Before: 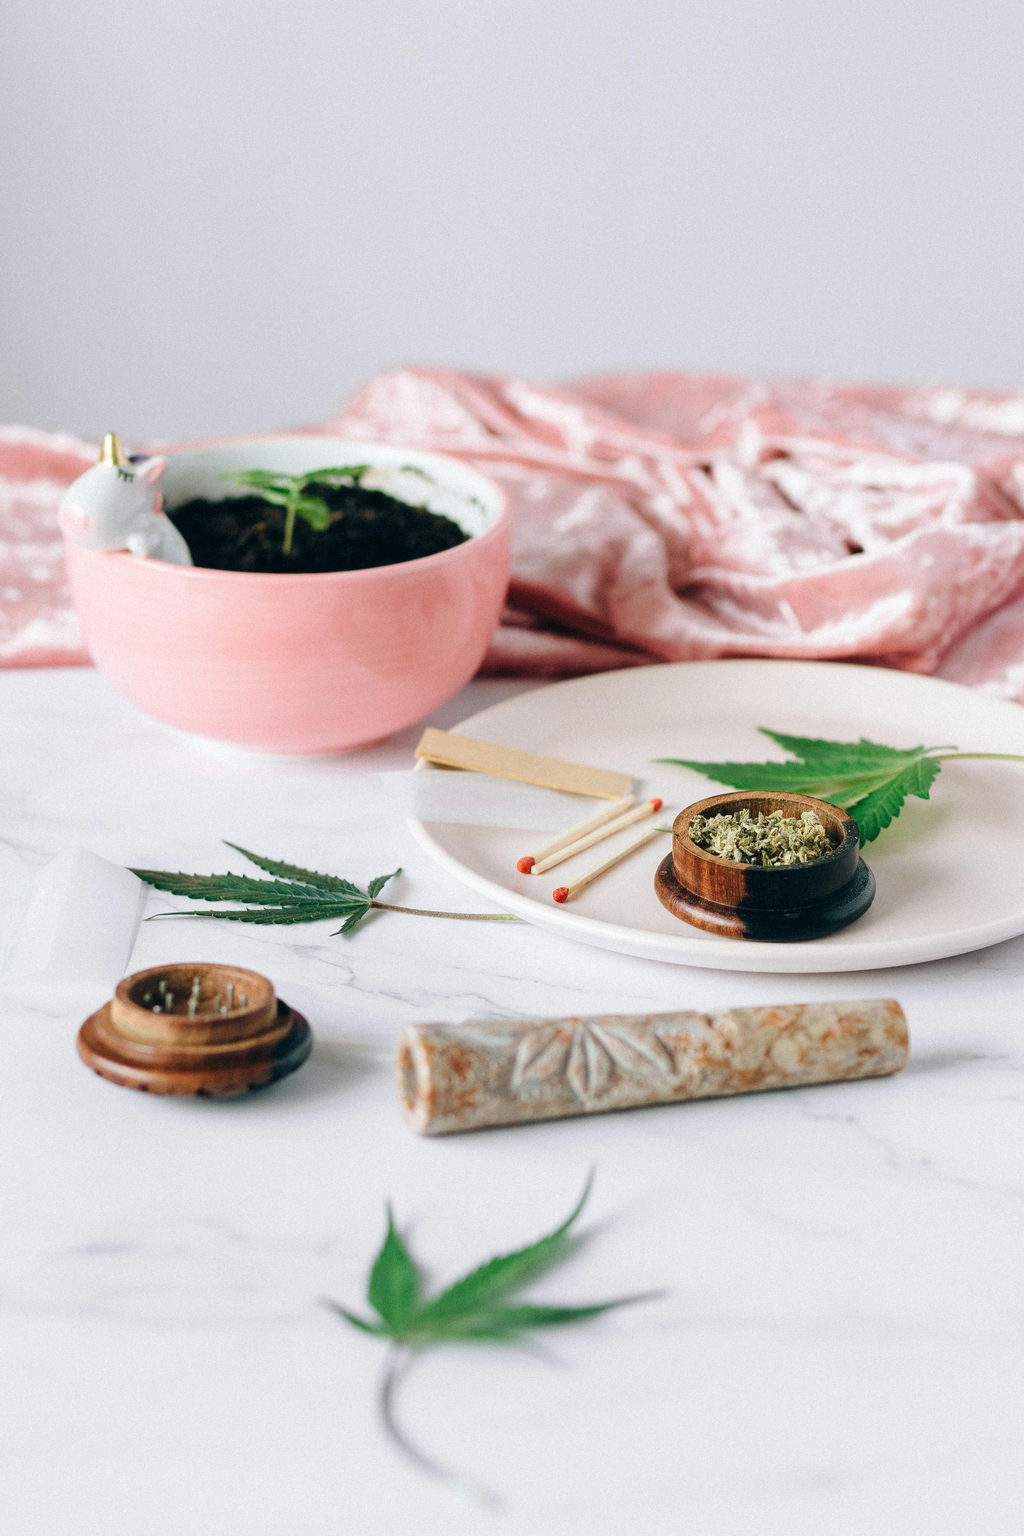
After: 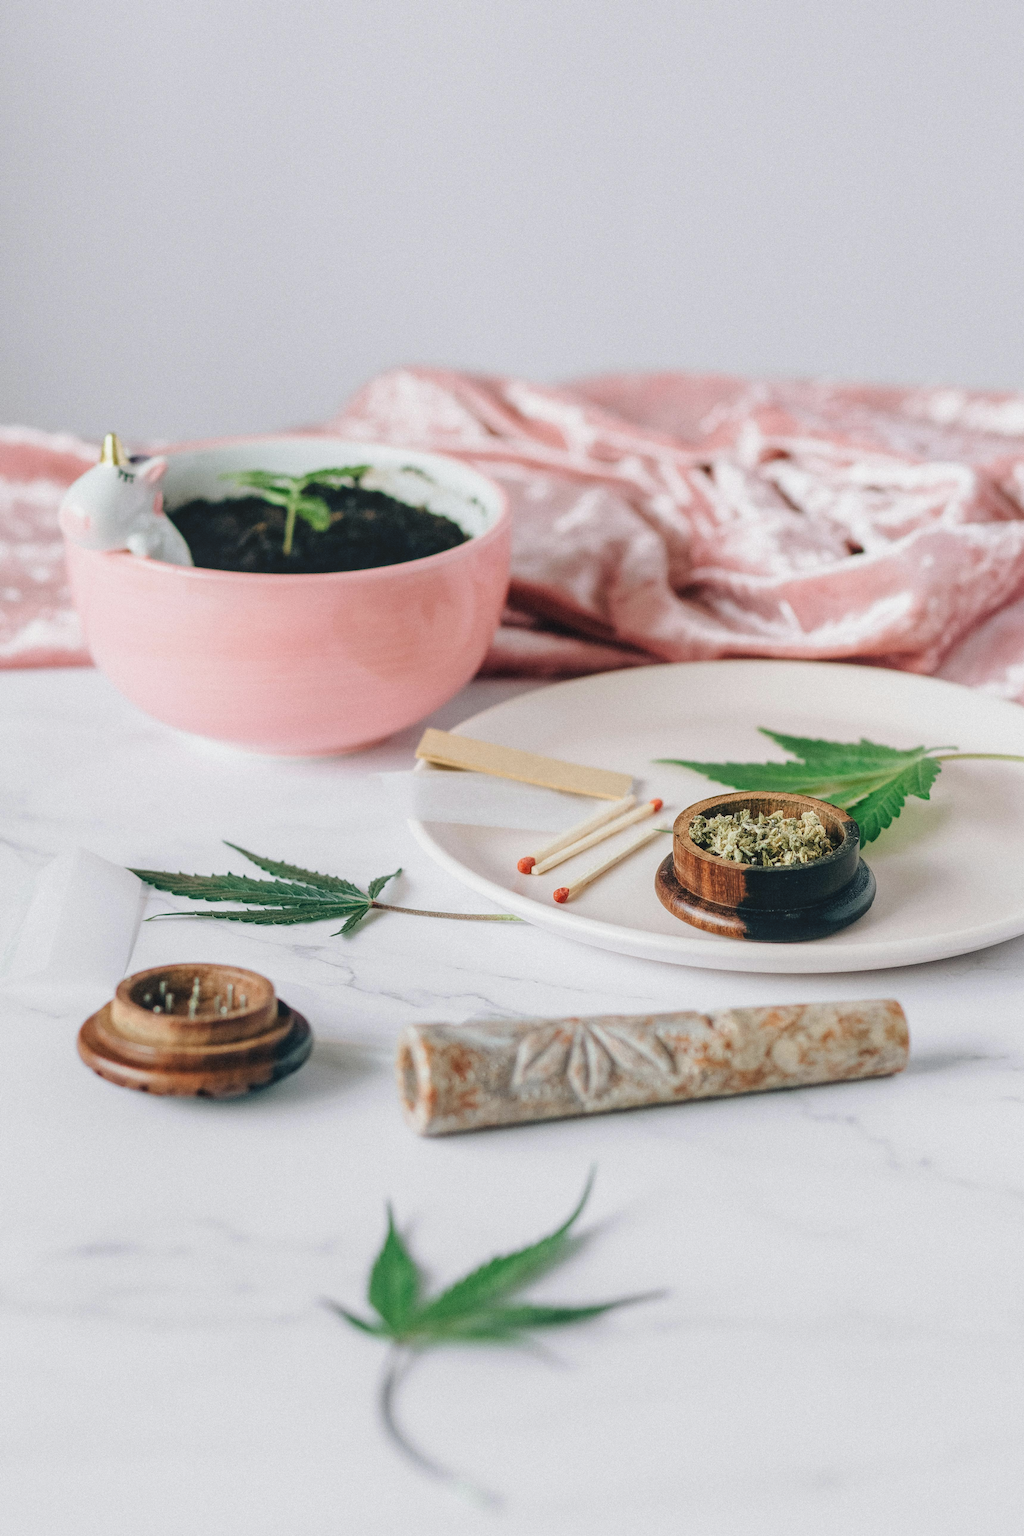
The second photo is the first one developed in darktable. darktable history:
local contrast: detail 130%
contrast brightness saturation: contrast -0.15, brightness 0.05, saturation -0.12
